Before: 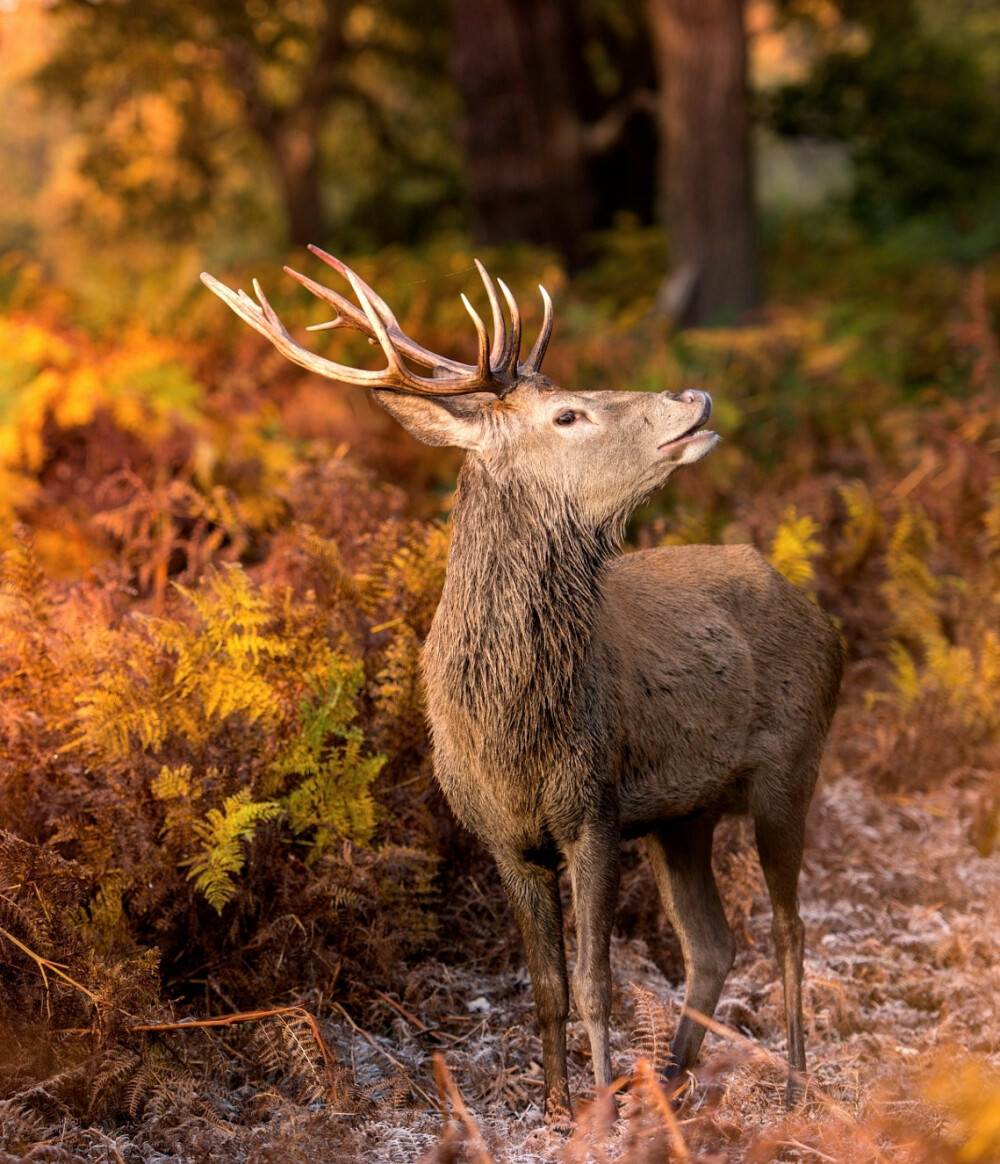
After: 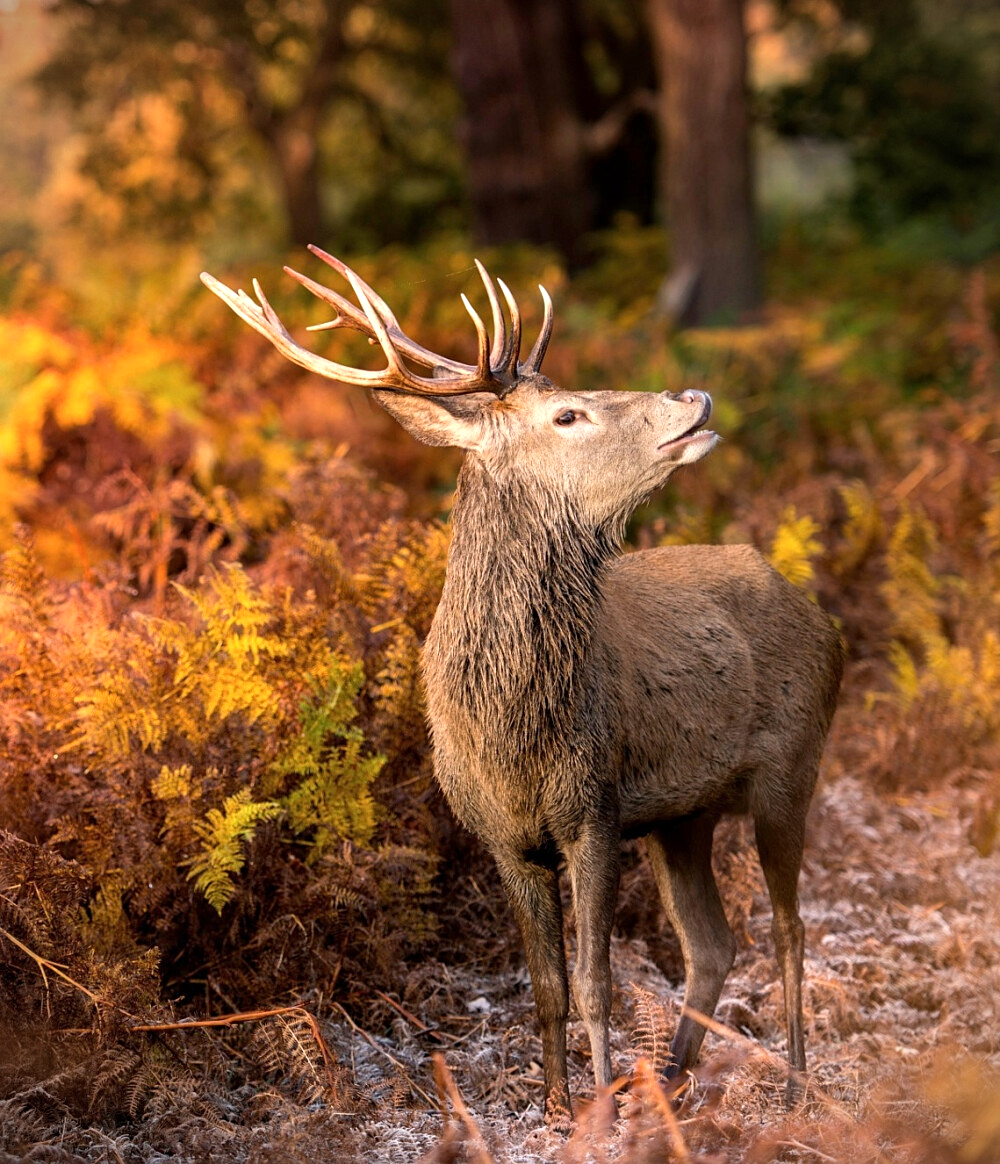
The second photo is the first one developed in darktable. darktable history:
exposure: exposure 0.298 EV, compensate highlight preservation false
color calibration: illuminant same as pipeline (D50), adaptation XYZ, x 0.346, y 0.359, temperature 5011.35 K
vignetting: fall-off radius 64.19%, brightness -0.577, saturation -0.262, dithering 16-bit output
sharpen: amount 0.215
